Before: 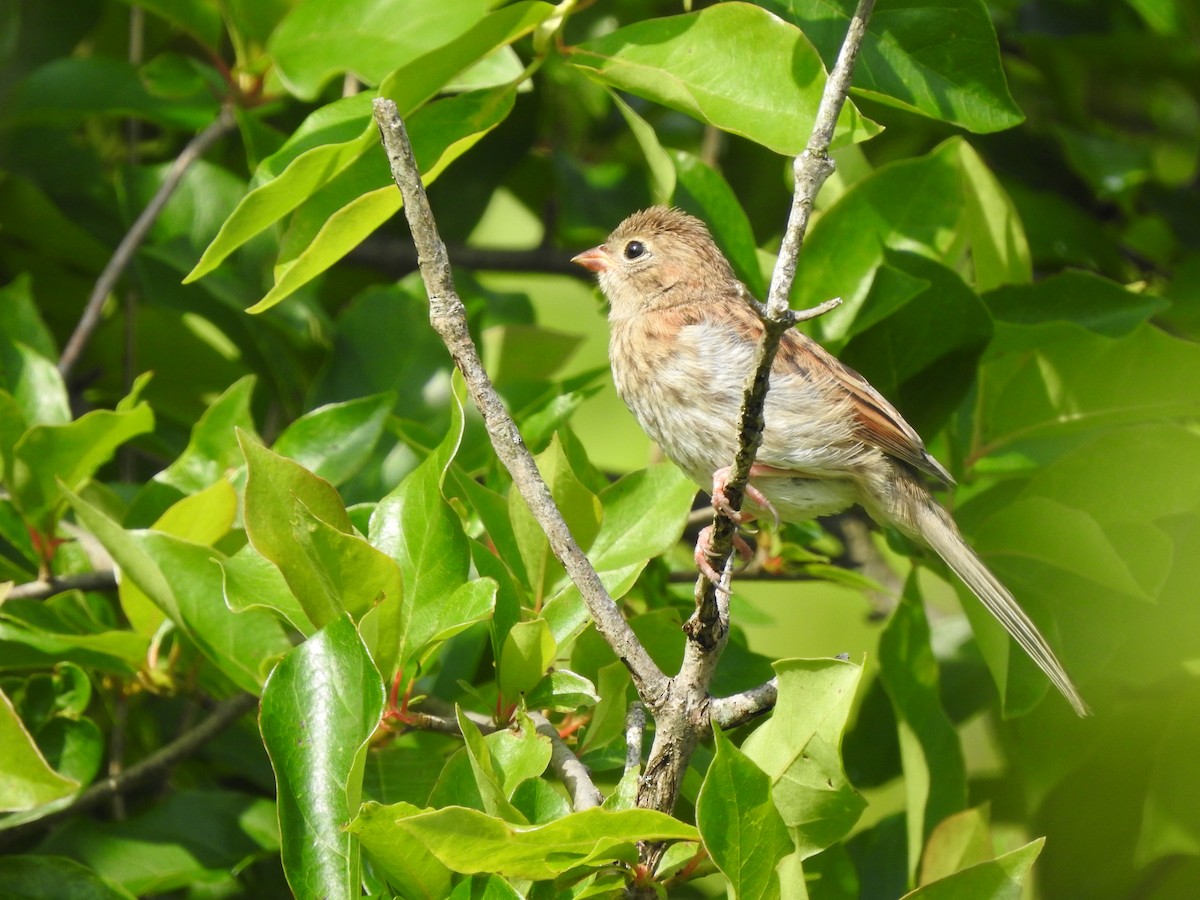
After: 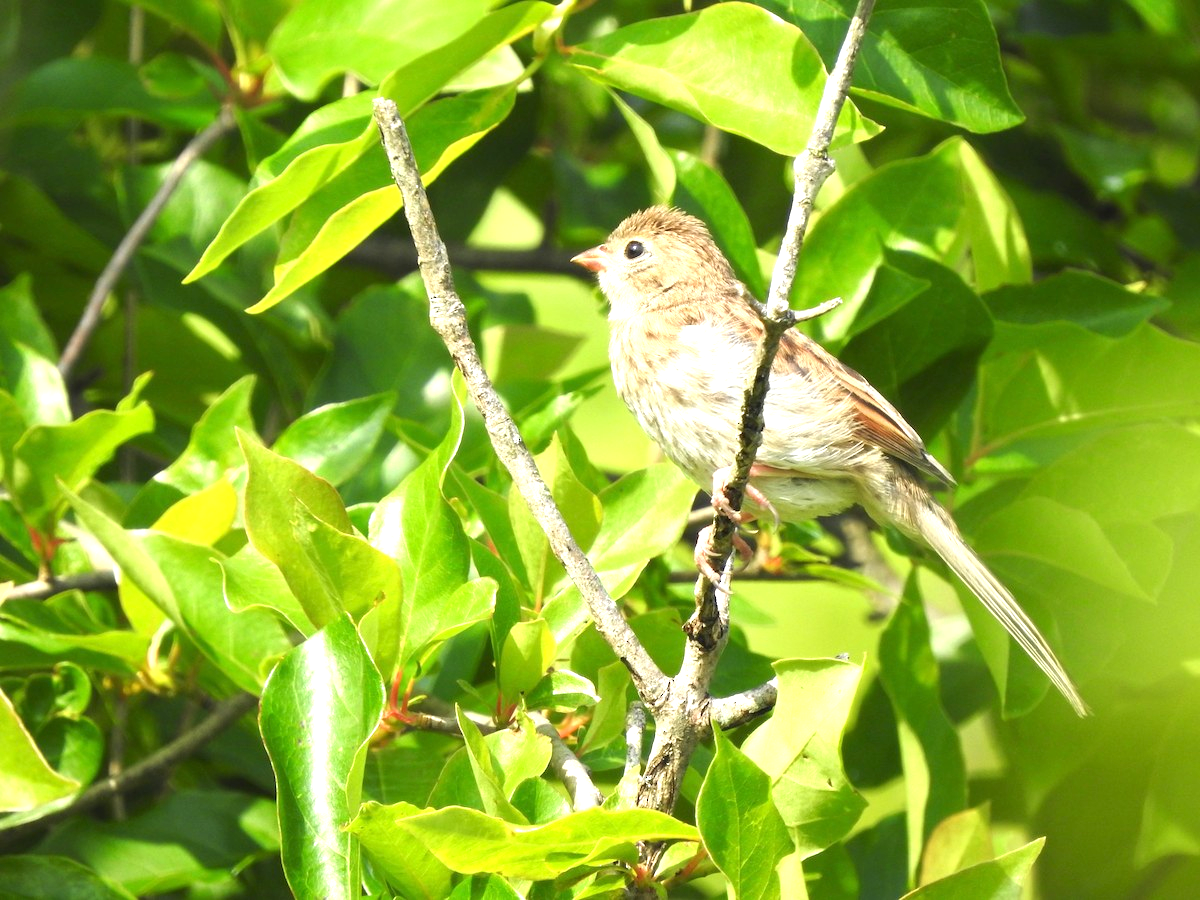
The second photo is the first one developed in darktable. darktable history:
exposure: exposure 0.943 EV, compensate highlight preservation false
tone equalizer: on, module defaults
